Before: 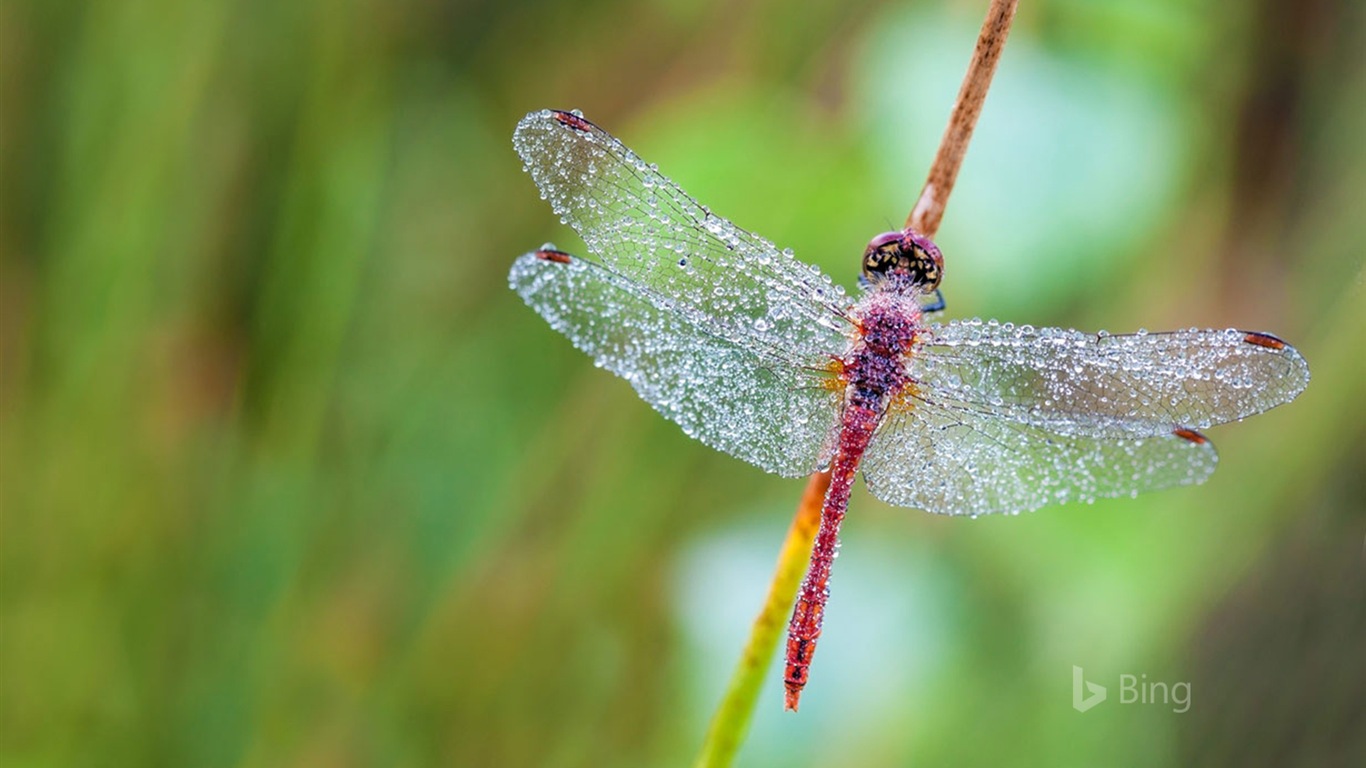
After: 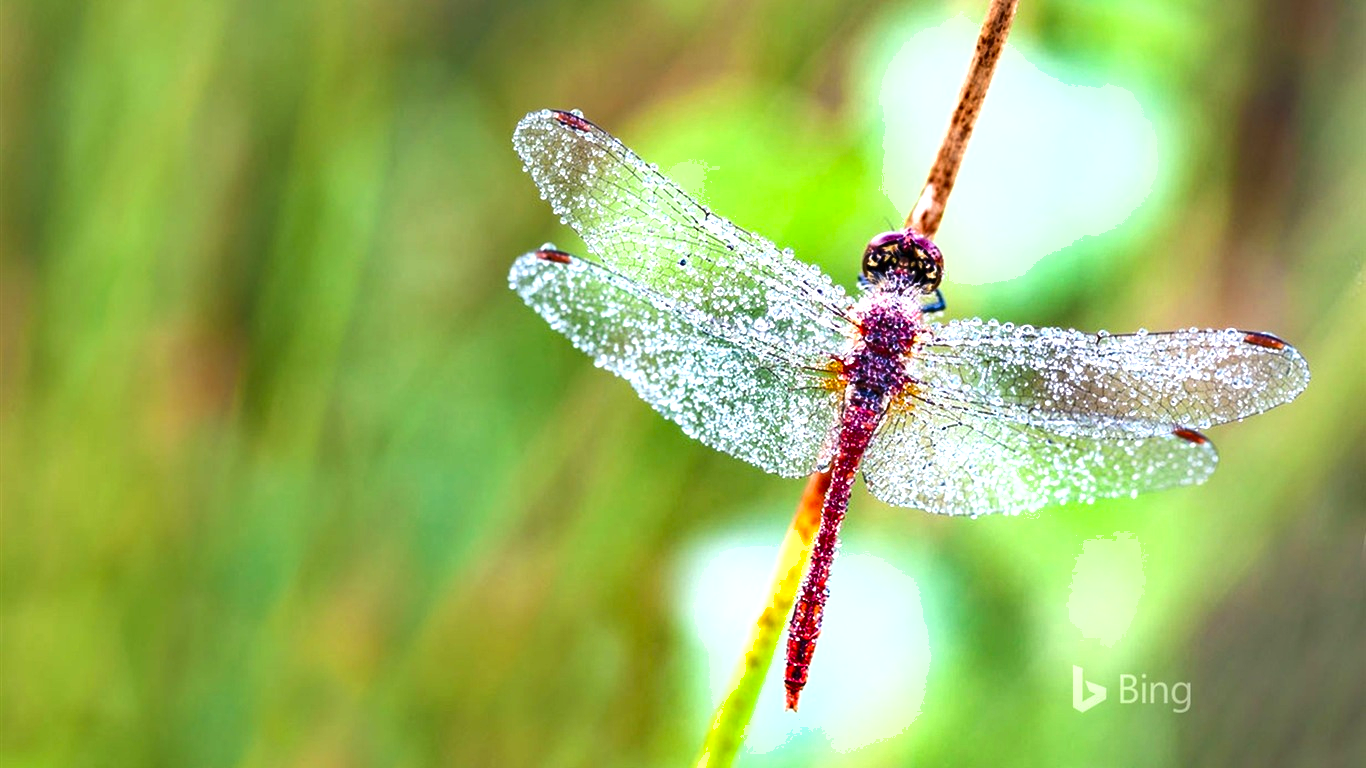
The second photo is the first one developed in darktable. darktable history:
exposure: black level correction 0, exposure 1.001 EV, compensate highlight preservation false
shadows and highlights: soften with gaussian
